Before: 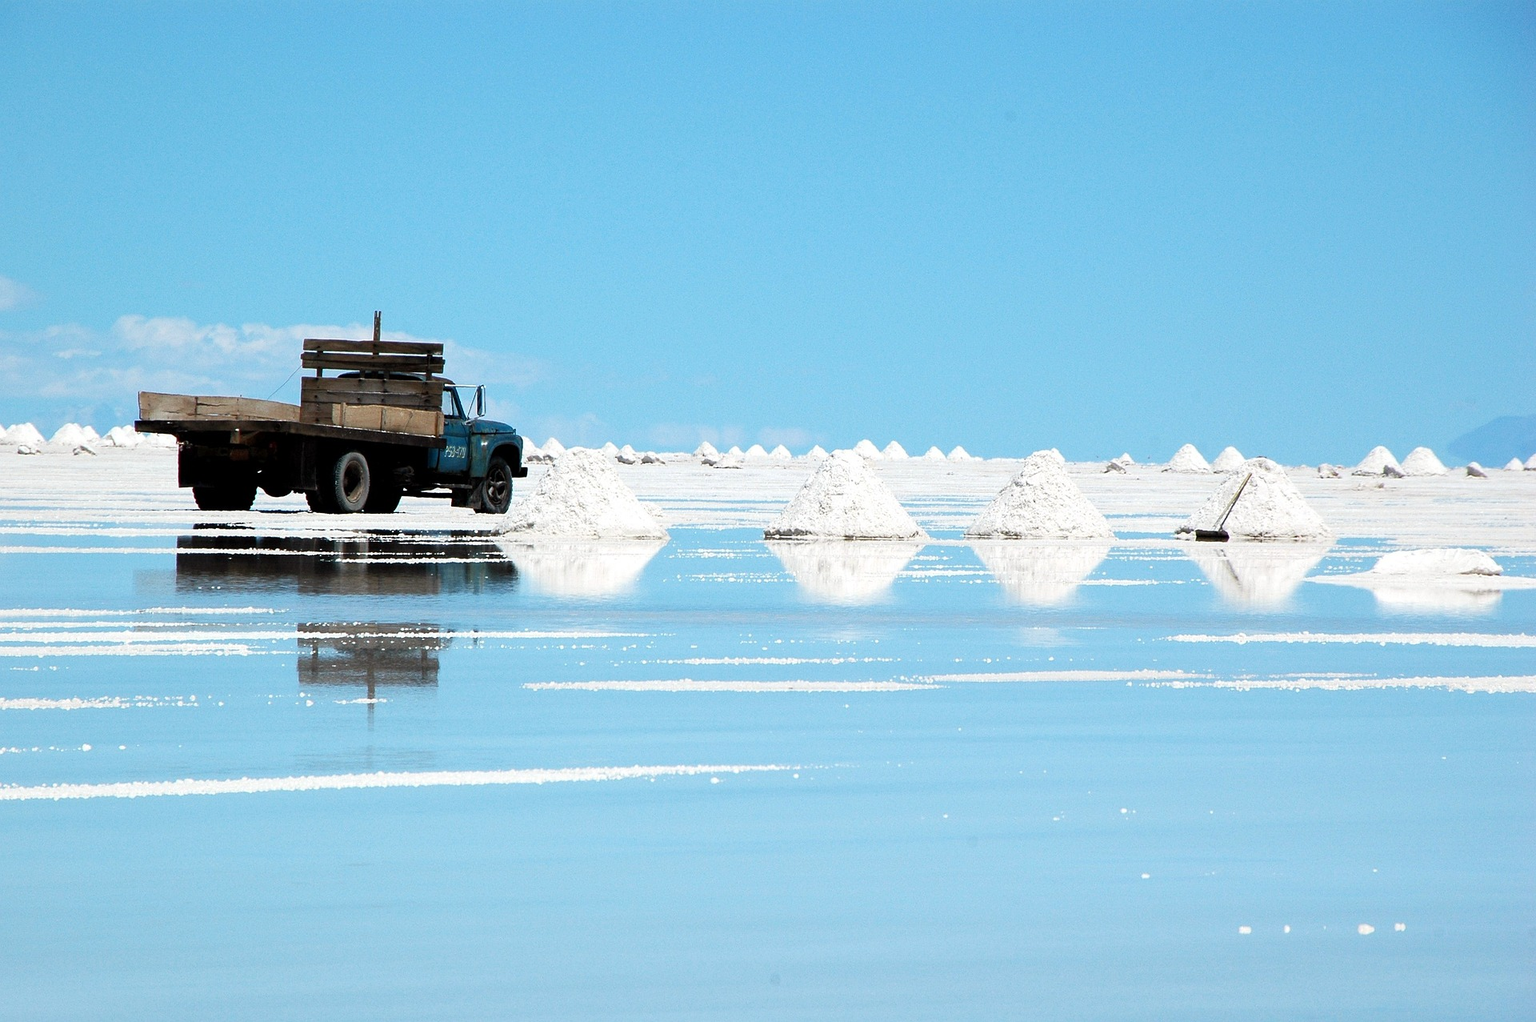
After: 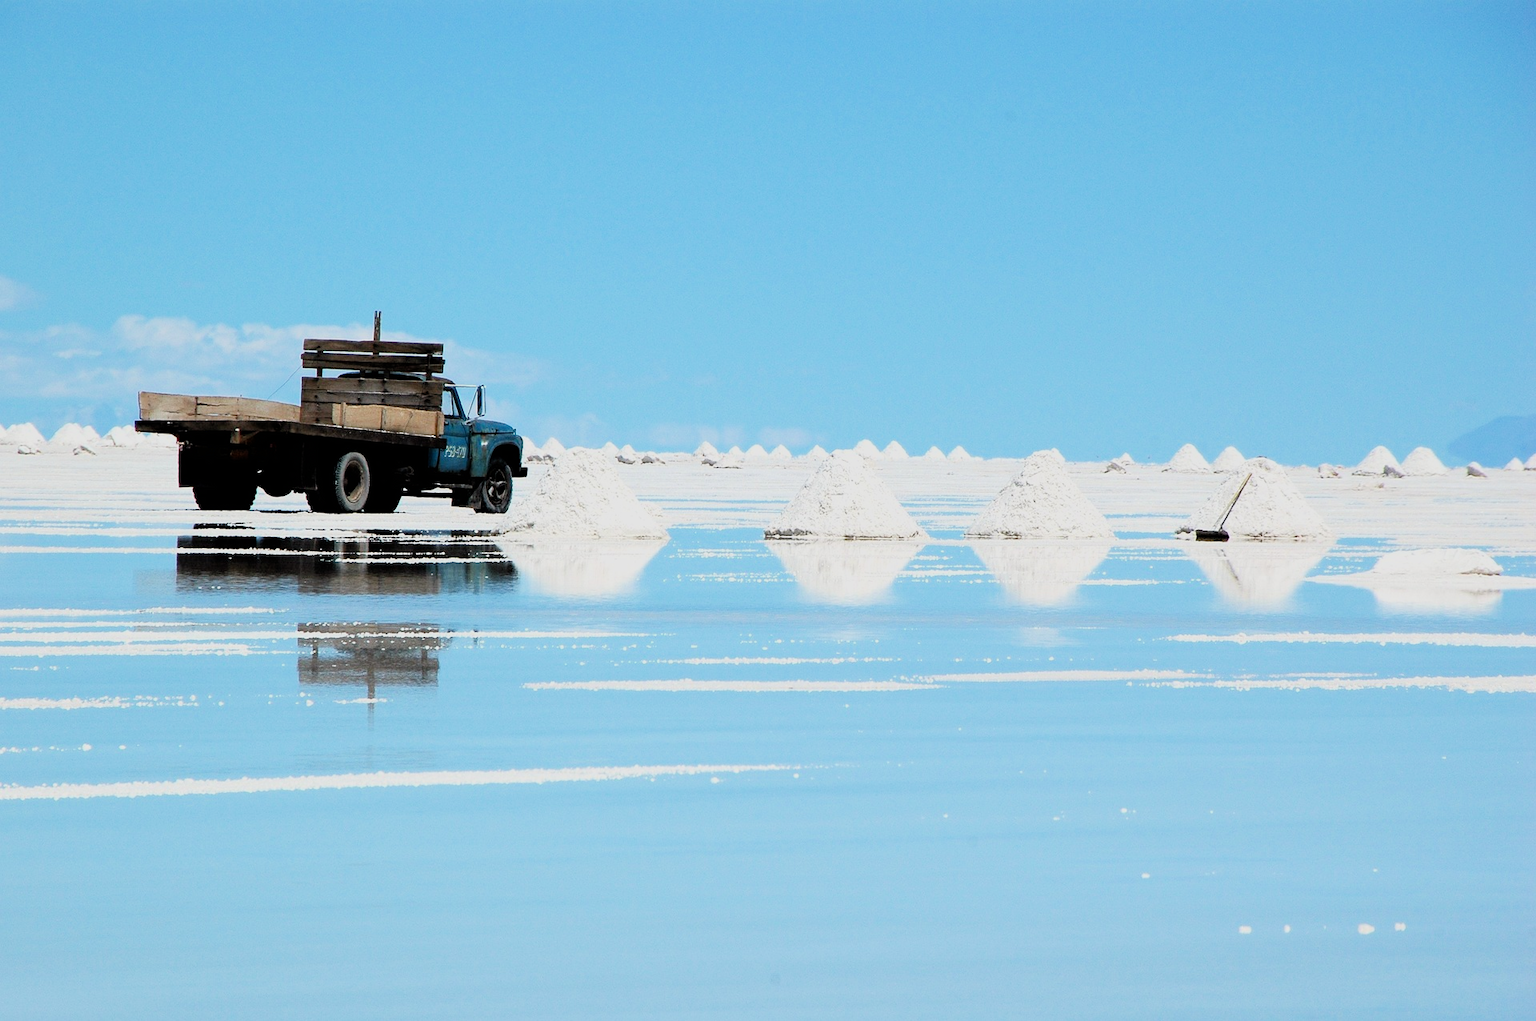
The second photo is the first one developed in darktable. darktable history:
filmic rgb: black relative exposure -7.65 EV, white relative exposure 4.56 EV, hardness 3.61, color science v6 (2022)
exposure: black level correction 0.001, exposure 0.5 EV, compensate exposure bias true, compensate highlight preservation false
